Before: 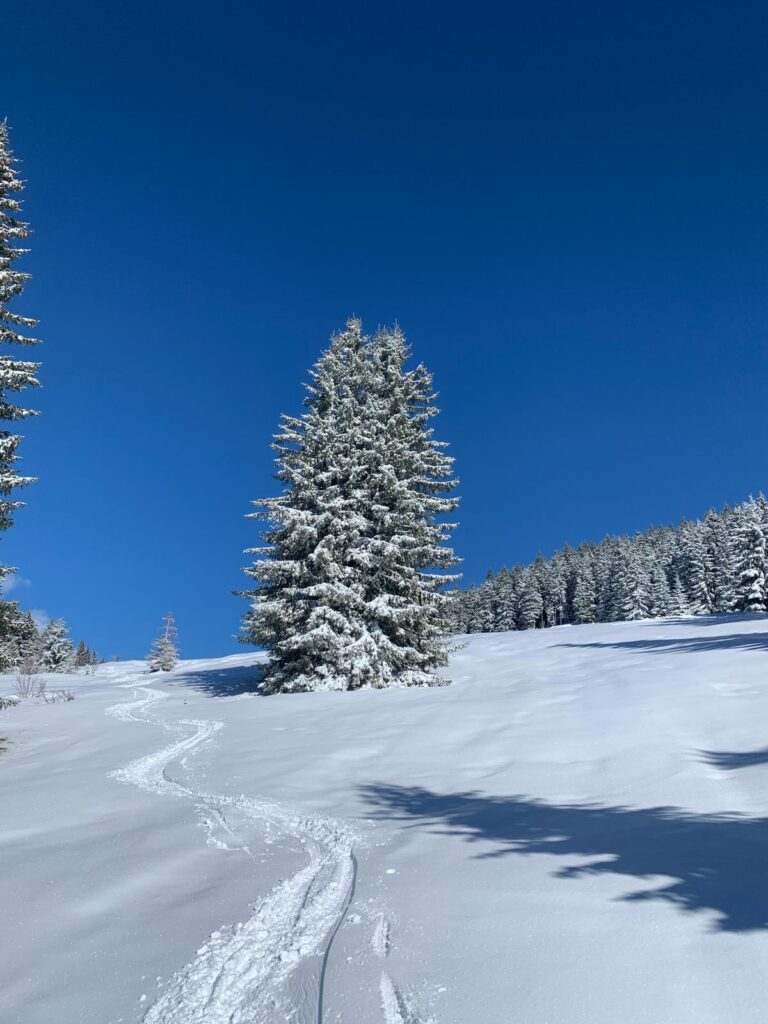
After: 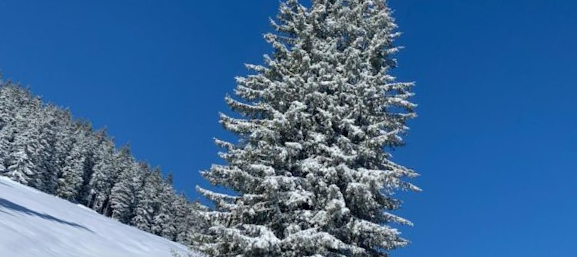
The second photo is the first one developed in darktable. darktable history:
crop and rotate: angle 16.12°, top 30.835%, bottom 35.653%
white balance: emerald 1
